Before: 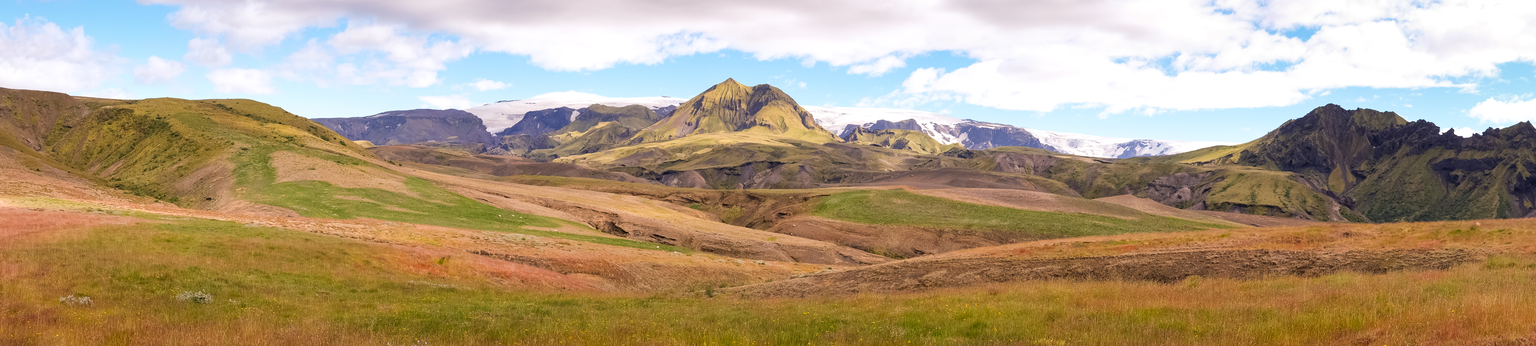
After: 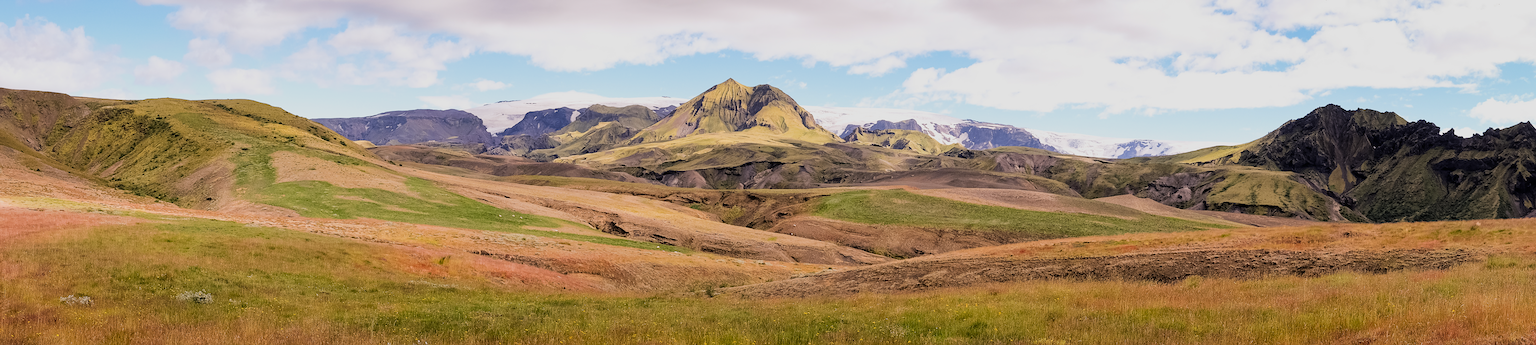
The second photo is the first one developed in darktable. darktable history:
exposure: exposure -0.064 EV, compensate highlight preservation false
sharpen: radius 1.559, amount 0.373, threshold 1.271
filmic rgb: black relative exposure -5 EV, hardness 2.88, contrast 1.3, highlights saturation mix -10%
